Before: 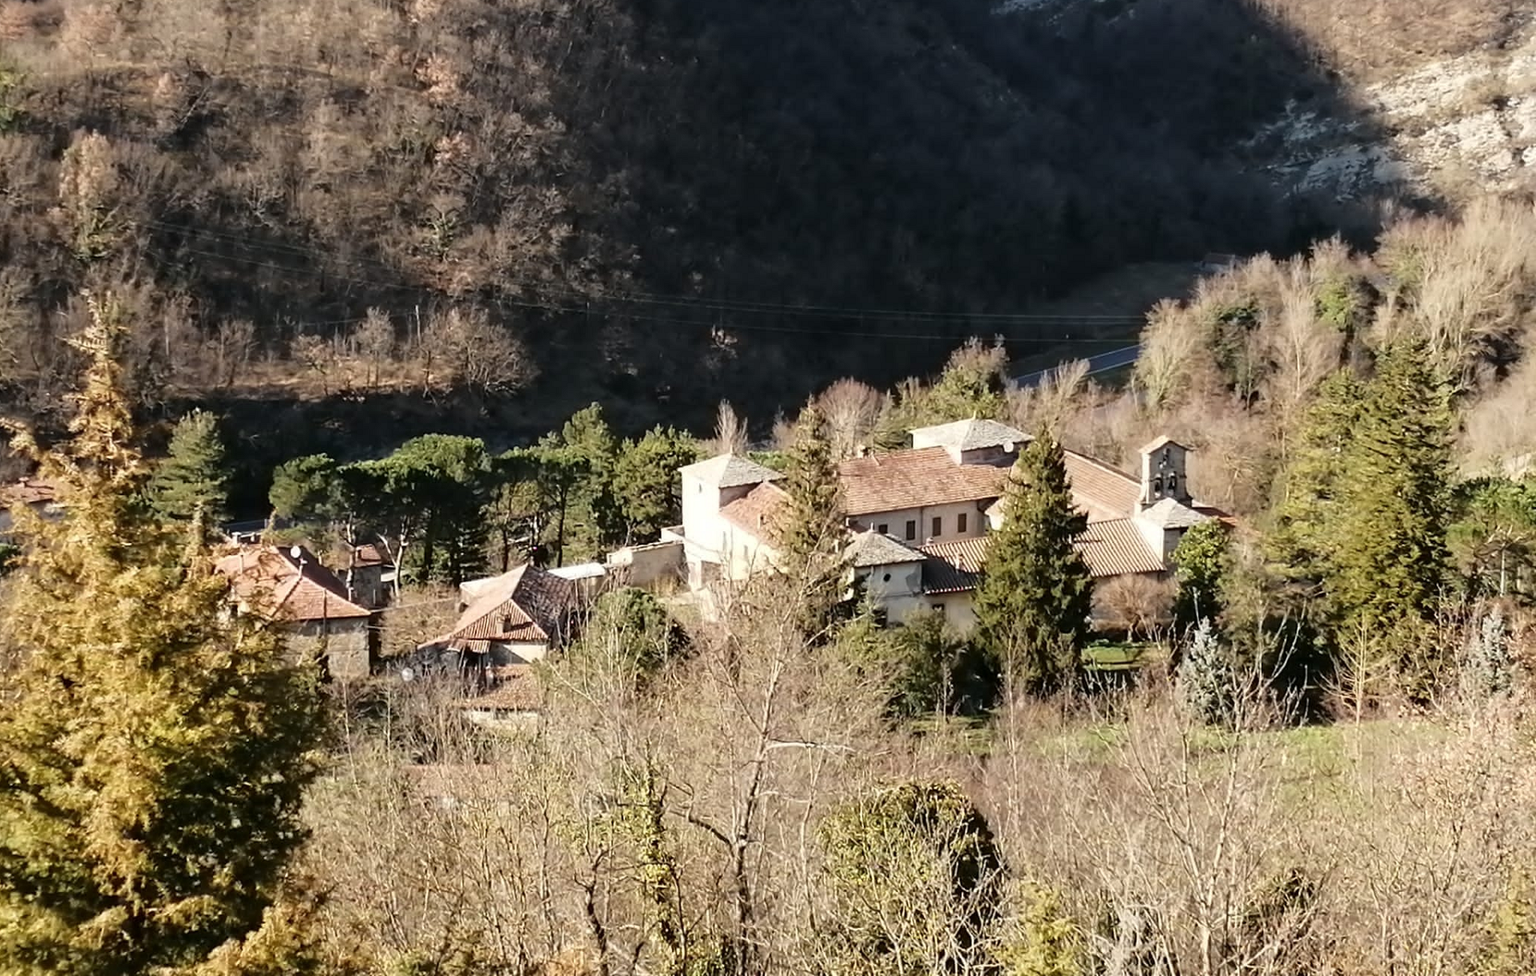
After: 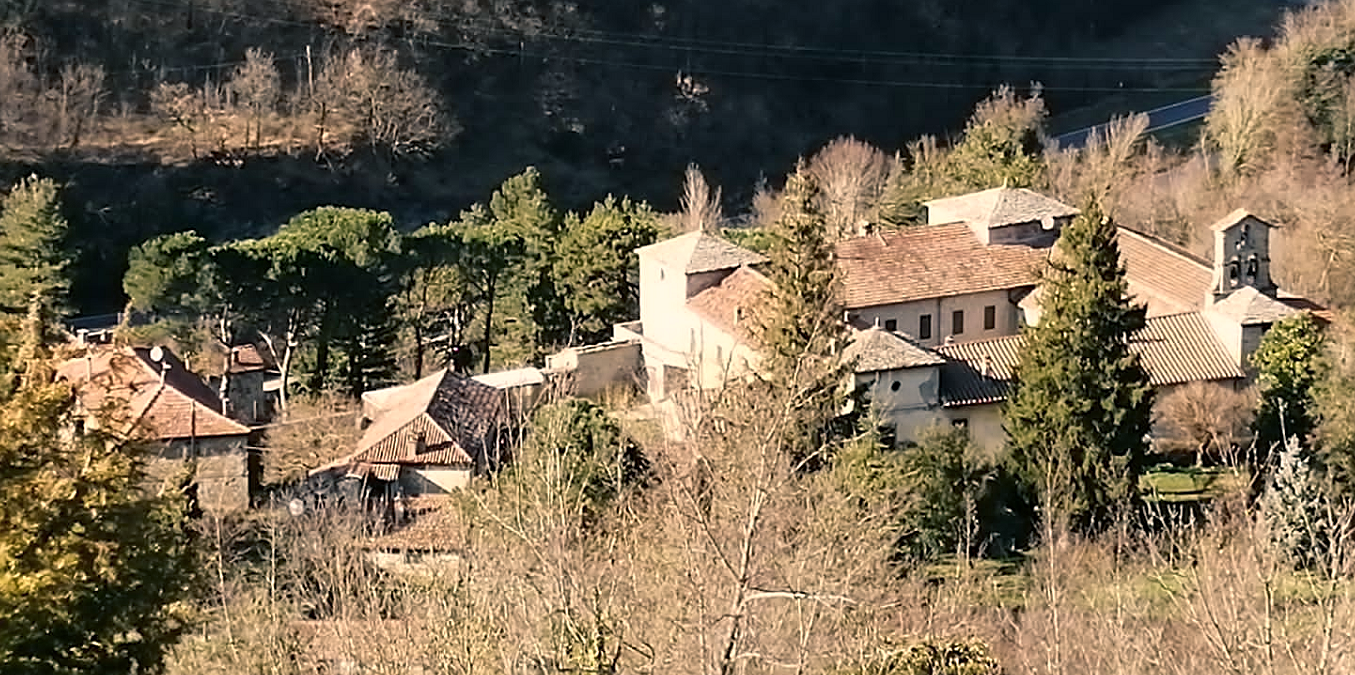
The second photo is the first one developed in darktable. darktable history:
crop: left 11.123%, top 27.61%, right 18.3%, bottom 17.034%
color balance rgb: shadows lift › chroma 5.41%, shadows lift › hue 240°, highlights gain › chroma 3.74%, highlights gain › hue 60°, saturation formula JzAzBz (2021)
sharpen: on, module defaults
